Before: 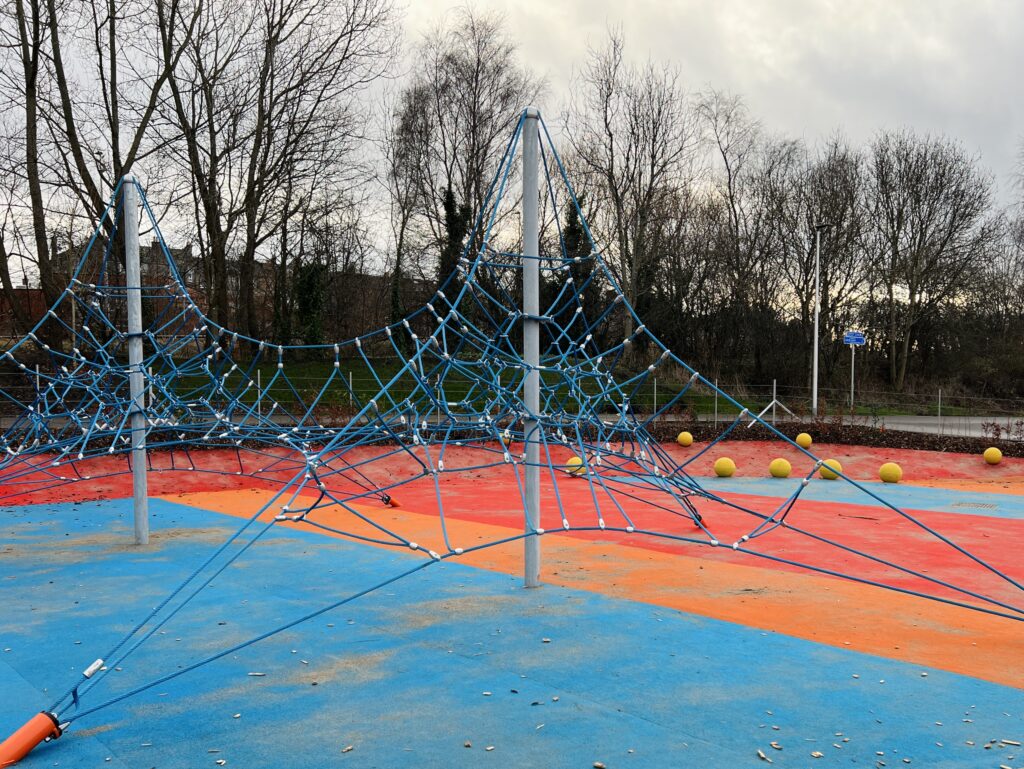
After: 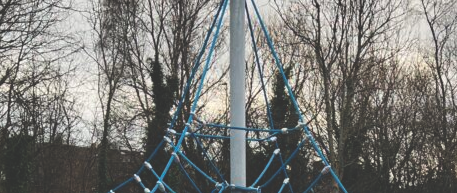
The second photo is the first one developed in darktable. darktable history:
crop: left 28.64%, top 16.832%, right 26.637%, bottom 58.055%
exposure: black level correction -0.03, compensate highlight preservation false
shadows and highlights: shadows 20.91, highlights -82.73, soften with gaussian
